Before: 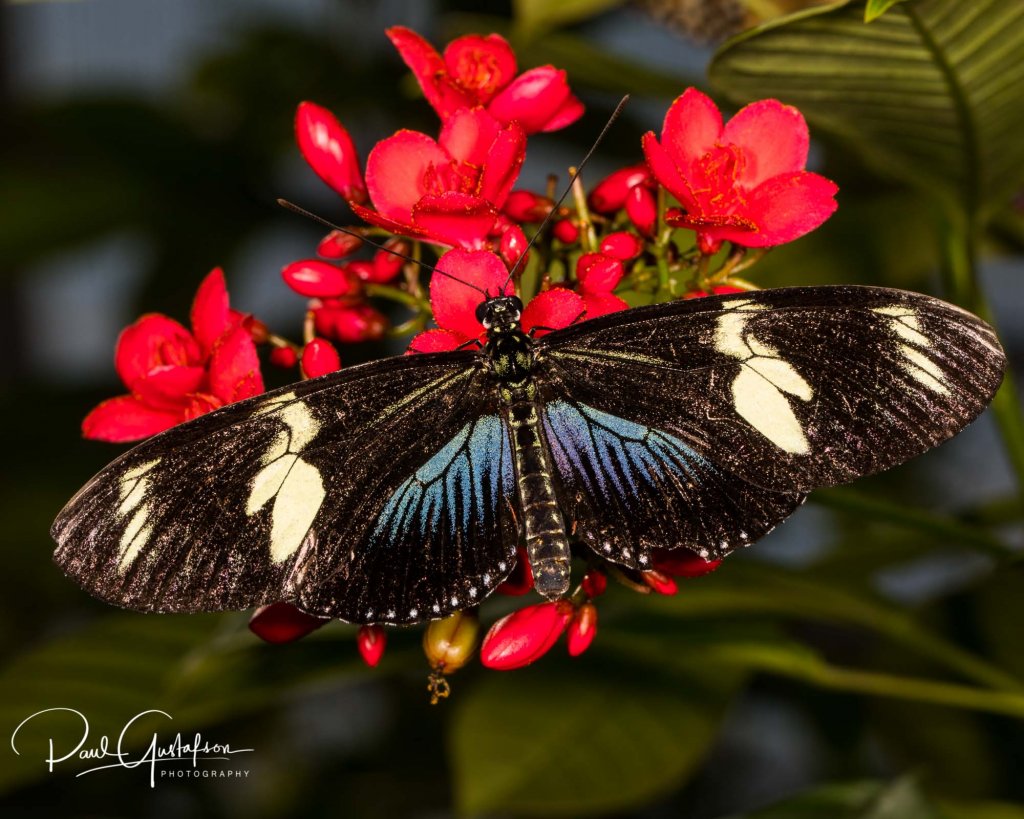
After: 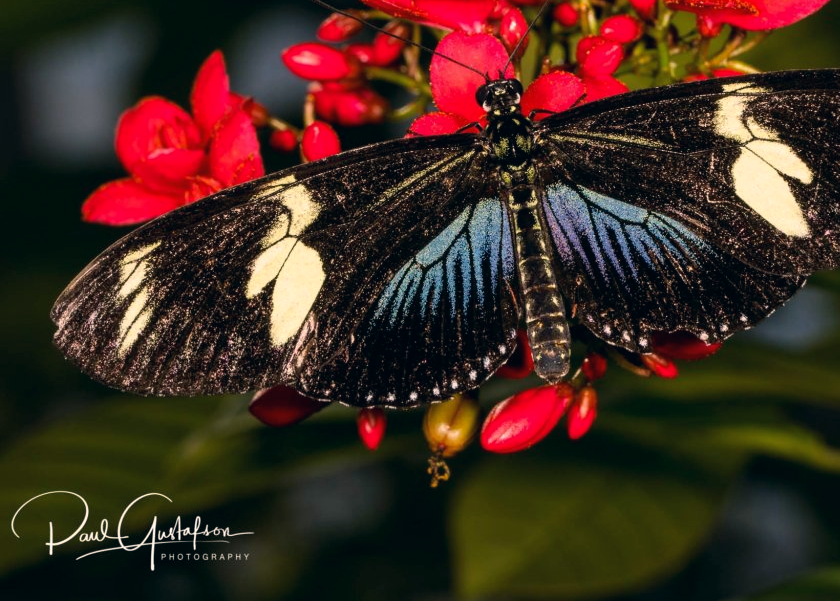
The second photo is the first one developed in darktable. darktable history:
color correction: highlights a* 5.38, highlights b* 5.3, shadows a* -4.26, shadows b* -5.11
crop: top 26.531%, right 17.959%
